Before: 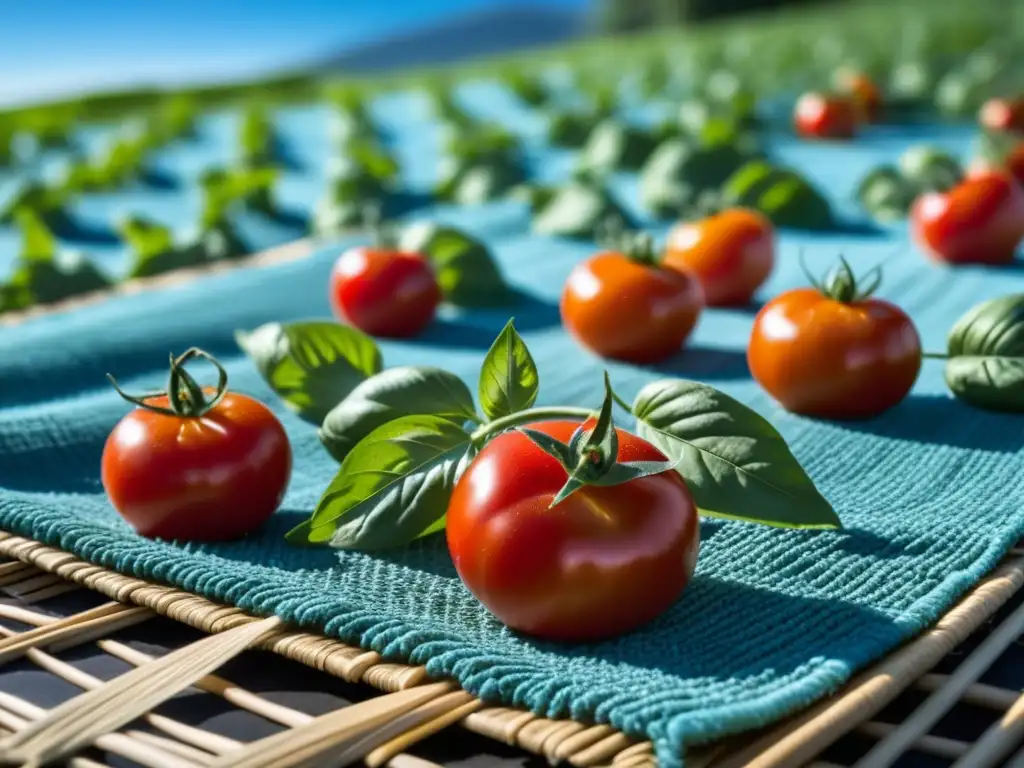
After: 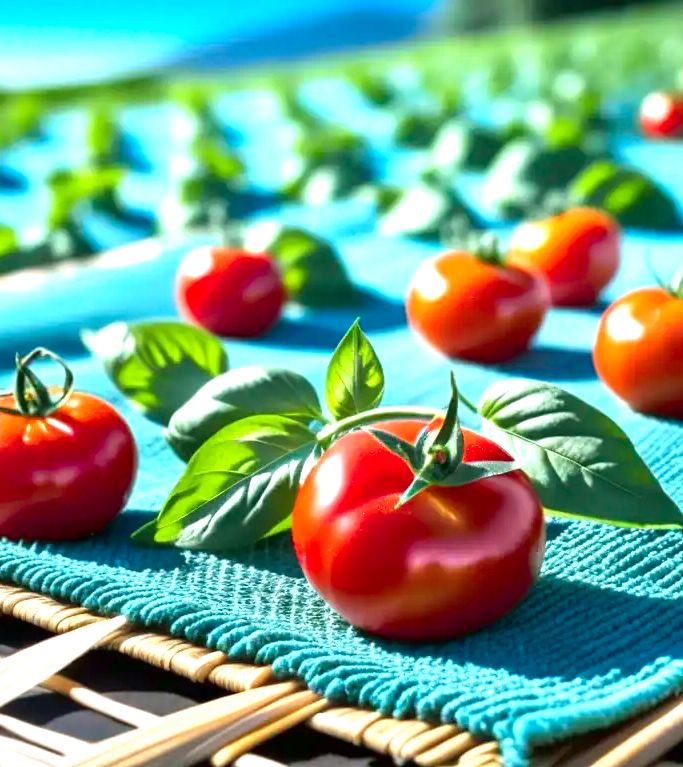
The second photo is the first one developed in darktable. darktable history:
exposure: black level correction 0, exposure 1.199 EV, compensate highlight preservation false
crop and rotate: left 15.135%, right 18.074%
tone curve: curves: ch0 [(0, 0) (0.059, 0.027) (0.162, 0.125) (0.304, 0.279) (0.547, 0.532) (0.828, 0.815) (1, 0.983)]; ch1 [(0, 0) (0.23, 0.166) (0.34, 0.308) (0.371, 0.337) (0.429, 0.411) (0.477, 0.462) (0.499, 0.498) (0.529, 0.537) (0.559, 0.582) (0.743, 0.798) (1, 1)]; ch2 [(0, 0) (0.431, 0.414) (0.498, 0.503) (0.524, 0.528) (0.568, 0.546) (0.6, 0.597) (0.634, 0.645) (0.728, 0.742) (1, 1)], color space Lab, independent channels, preserve colors none
